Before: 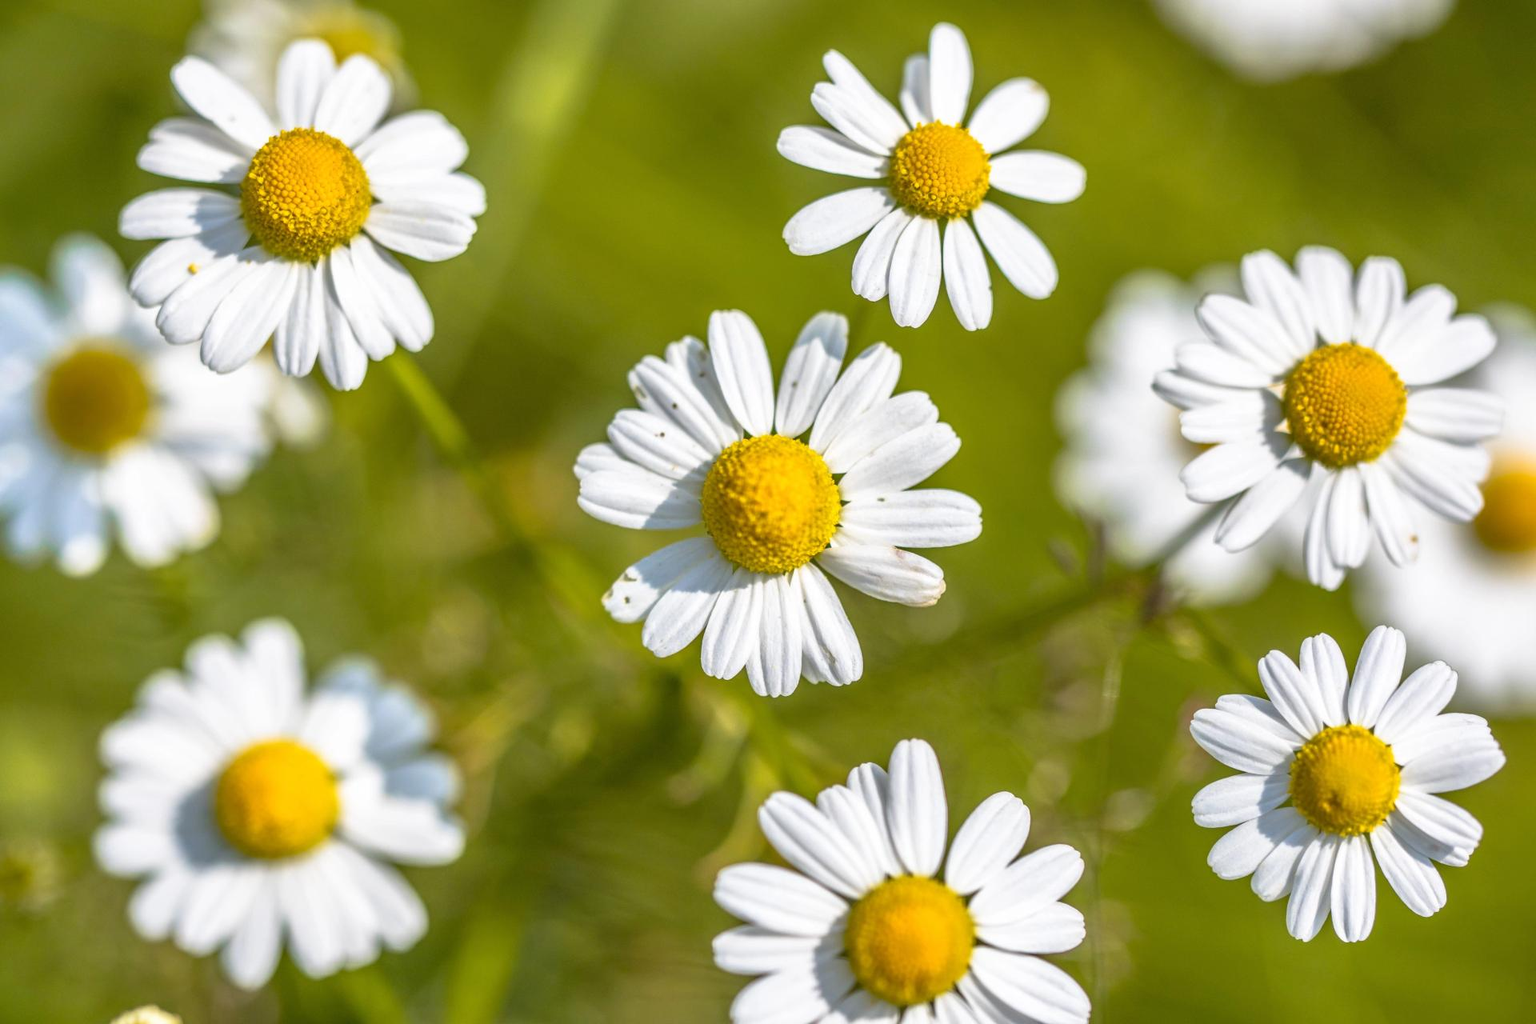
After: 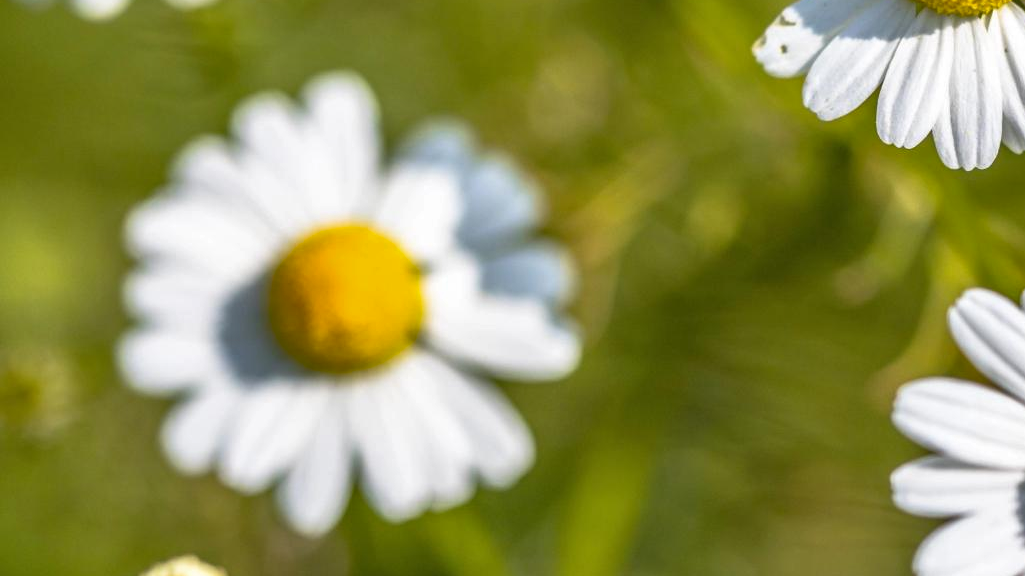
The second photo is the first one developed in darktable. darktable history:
crop and rotate: top 54.778%, right 46.61%, bottom 0.159%
shadows and highlights: soften with gaussian
